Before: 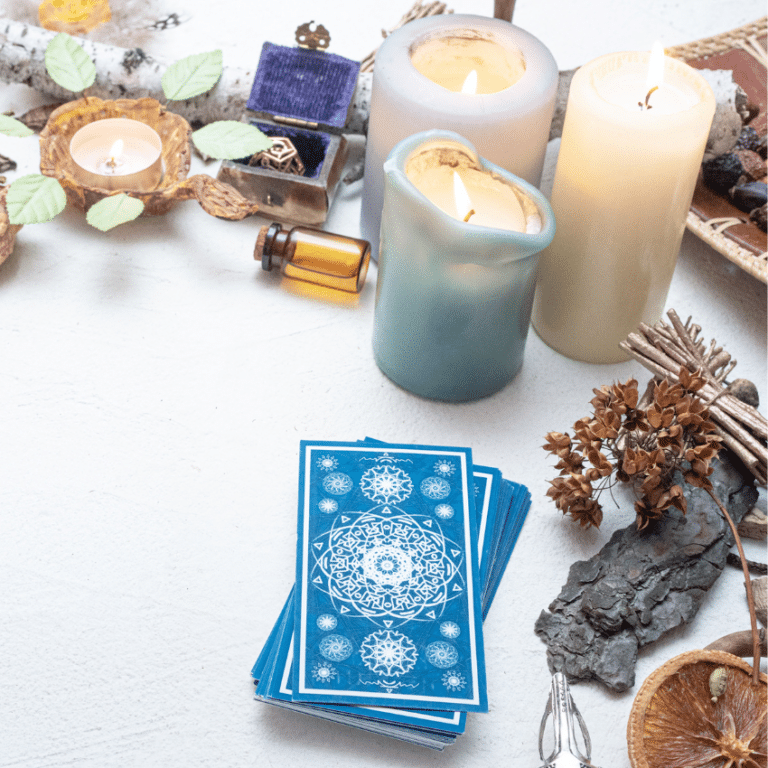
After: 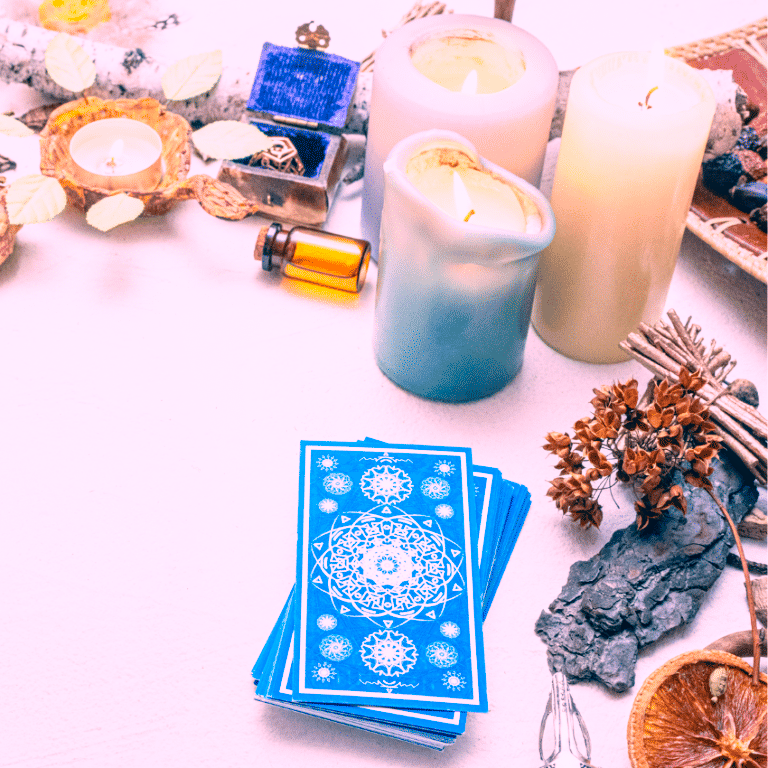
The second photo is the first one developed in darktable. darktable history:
tone curve: curves: ch0 [(0, 0) (0.004, 0.001) (0.02, 0.008) (0.218, 0.218) (0.664, 0.774) (0.832, 0.914) (1, 1)], preserve colors none
local contrast: on, module defaults
color correction: highlights a* 17.32, highlights b* 0.192, shadows a* -15.3, shadows b* -14.31, saturation 1.55
